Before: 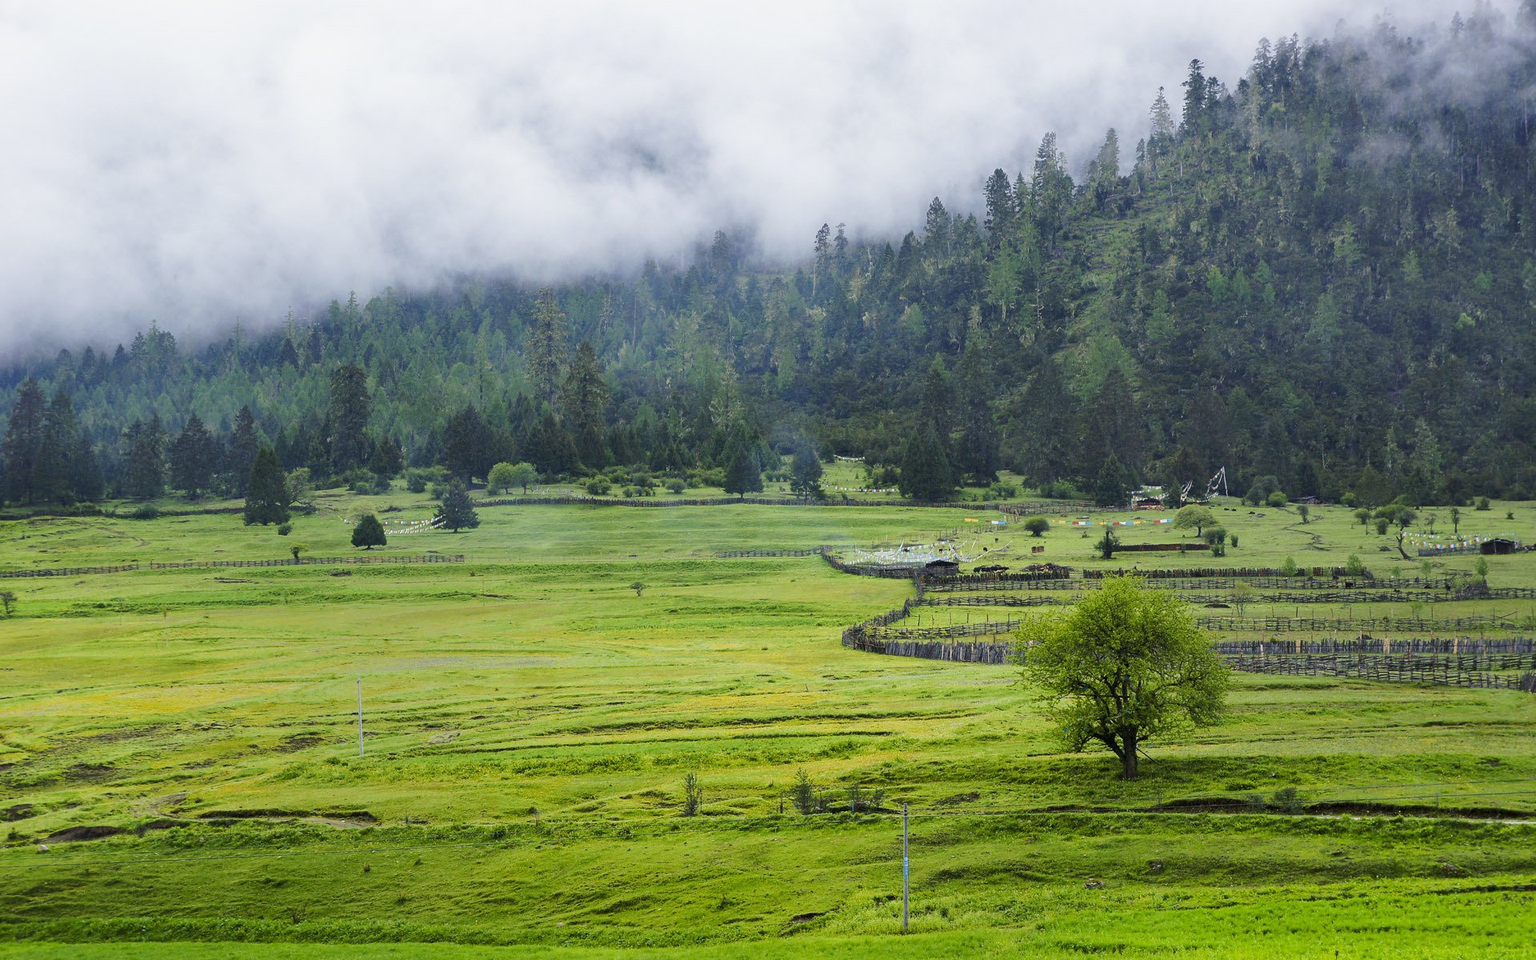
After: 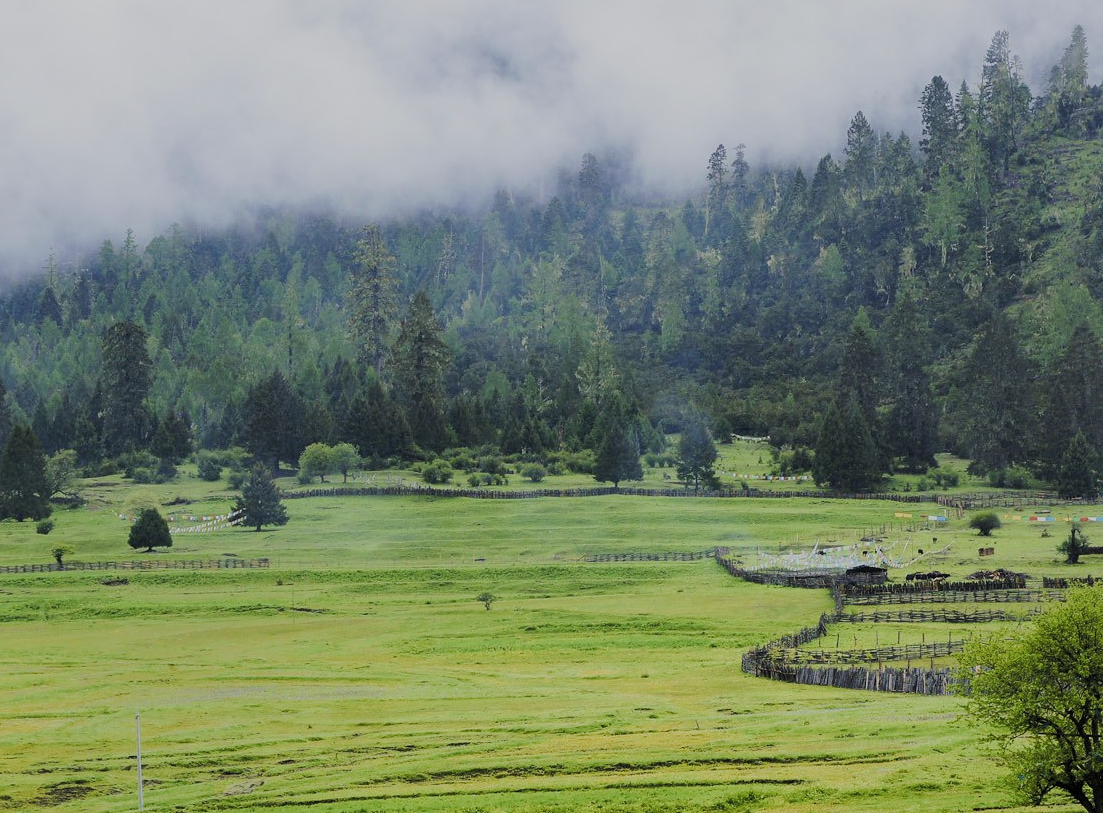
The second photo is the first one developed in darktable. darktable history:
crop: left 16.244%, top 11.257%, right 26.271%, bottom 20.755%
filmic rgb: black relative exposure -7.65 EV, white relative exposure 4.56 EV, hardness 3.61, color science v5 (2021), contrast in shadows safe, contrast in highlights safe
